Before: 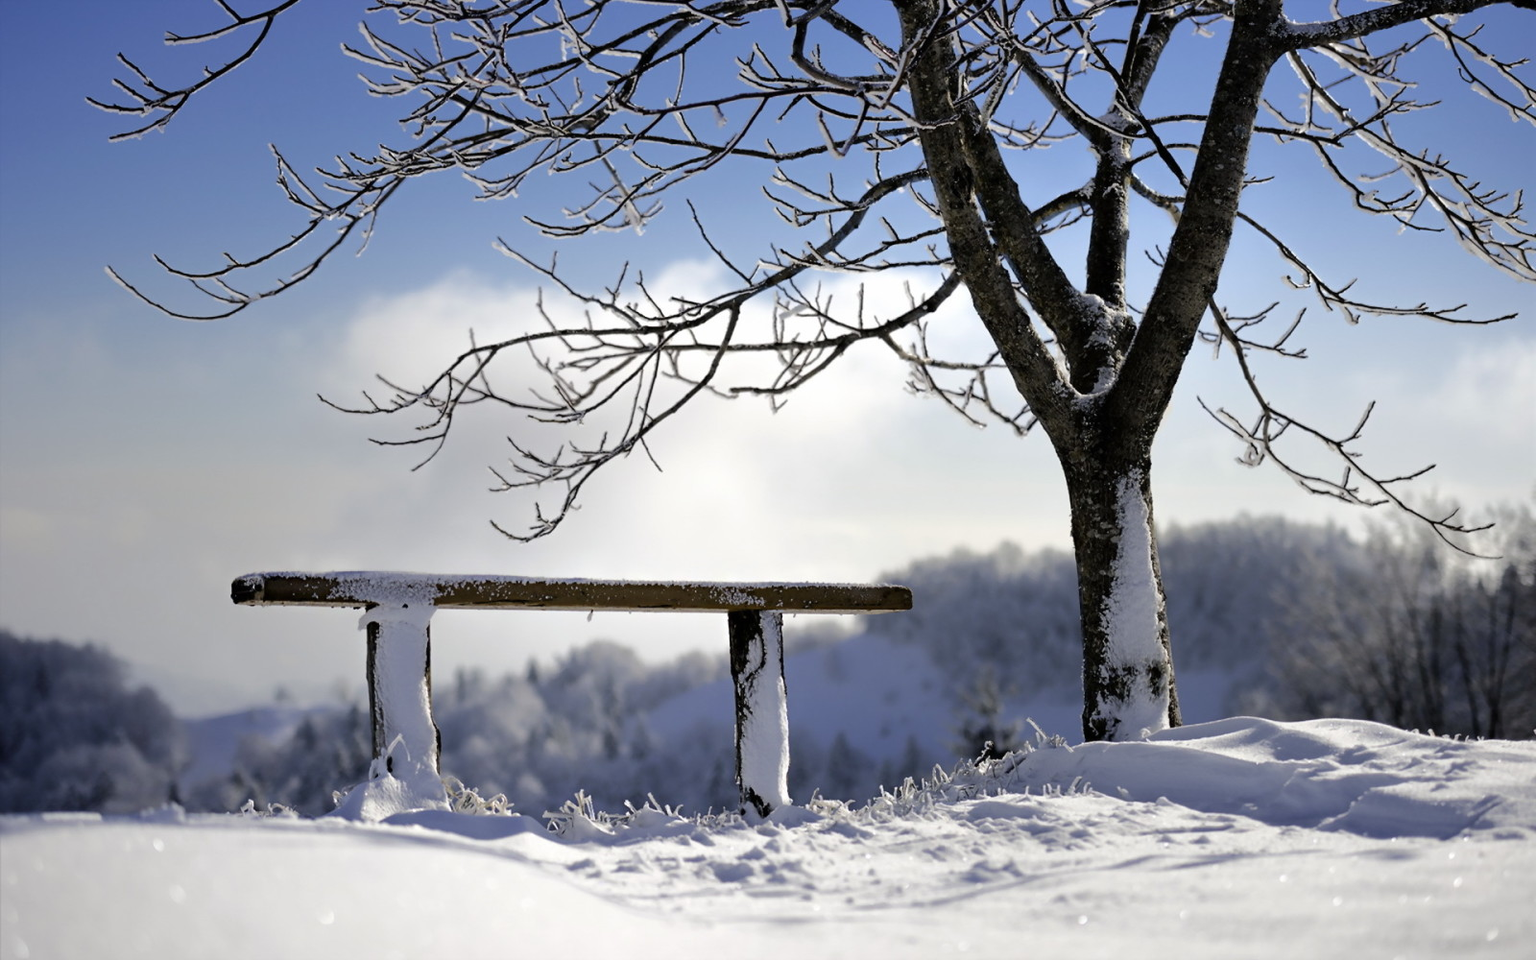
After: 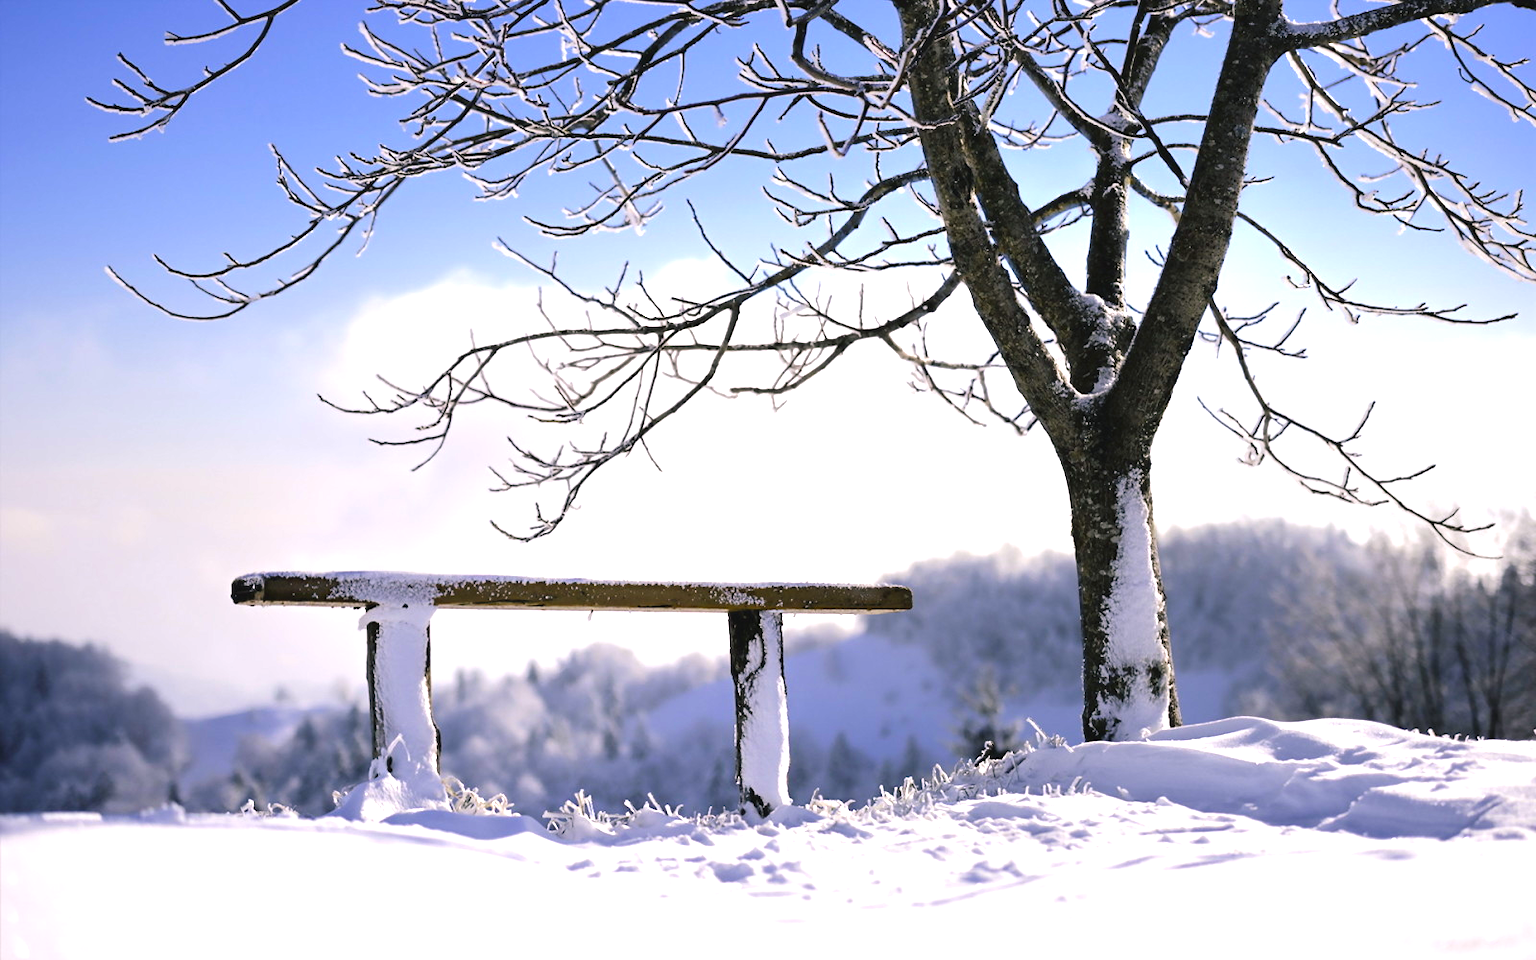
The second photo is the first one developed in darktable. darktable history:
exposure: black level correction -0.005, exposure 1 EV, compensate highlight preservation false
color balance rgb: shadows lift › chroma 2%, shadows lift › hue 217.2°, power › chroma 0.25%, power › hue 60°, highlights gain › chroma 1.5%, highlights gain › hue 309.6°, global offset › luminance -0.5%, perceptual saturation grading › global saturation 15%, global vibrance 20%
